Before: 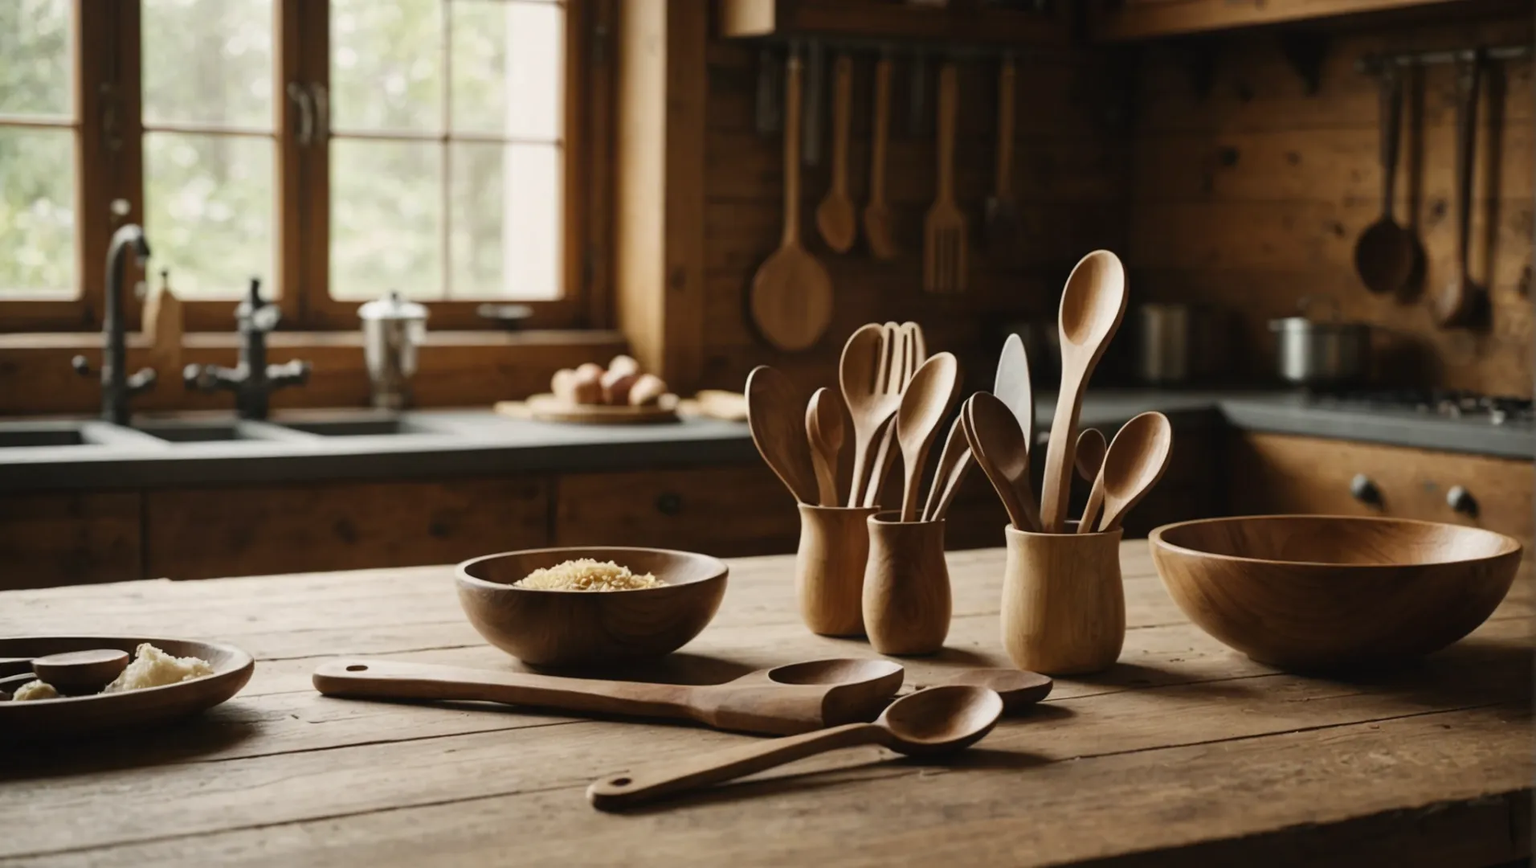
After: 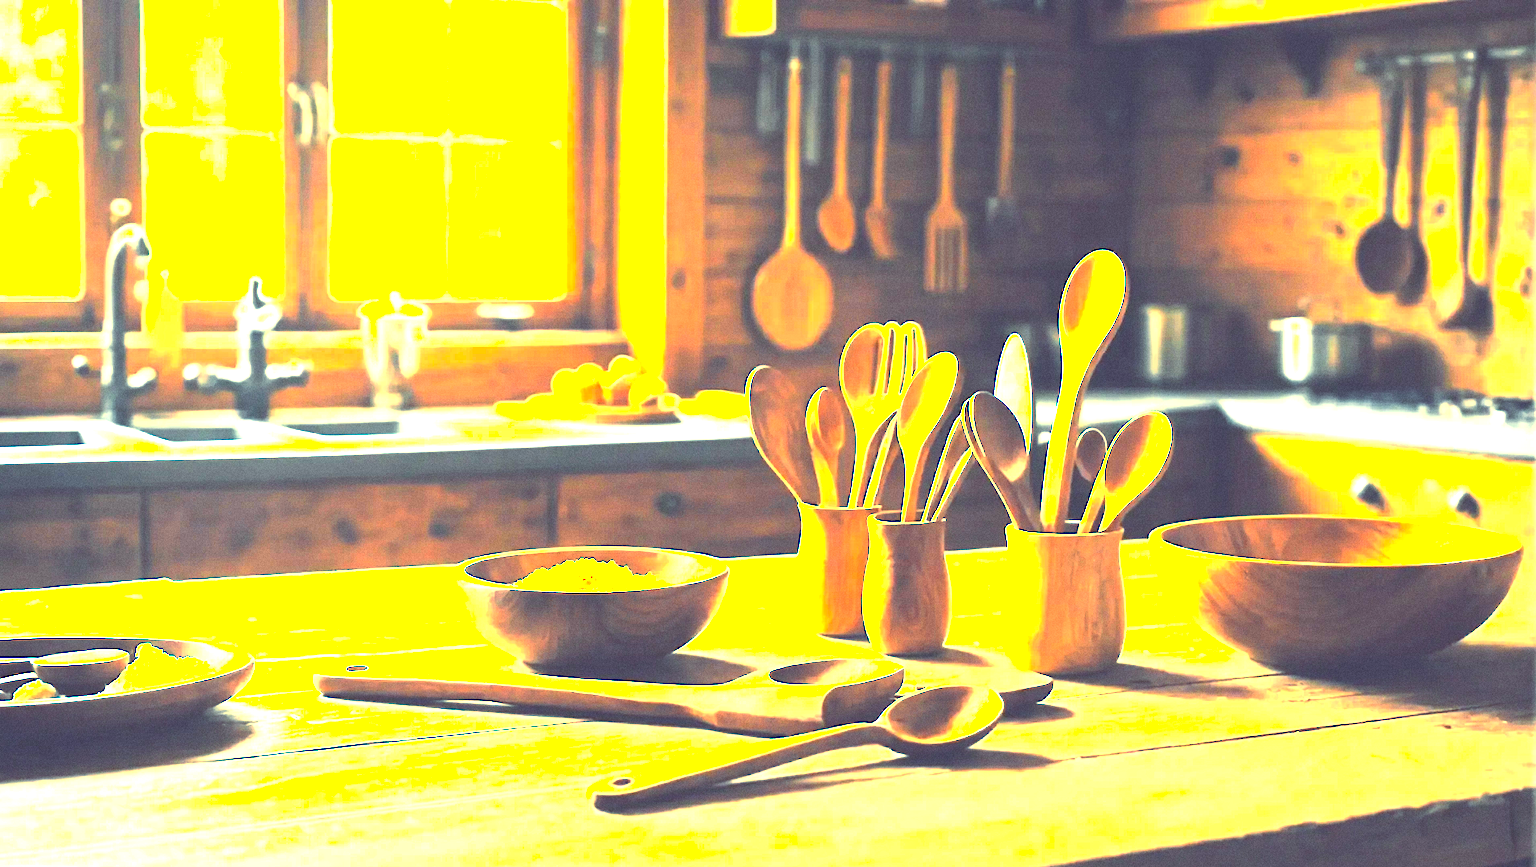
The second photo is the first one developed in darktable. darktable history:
exposure: black level correction 0, exposure 4 EV, compensate exposure bias true, compensate highlight preservation false
contrast brightness saturation: contrast -0.11
color zones: curves: ch0 [(0, 0.511) (0.143, 0.531) (0.286, 0.56) (0.429, 0.5) (0.571, 0.5) (0.714, 0.5) (0.857, 0.5) (1, 0.5)]; ch1 [(0, 0.525) (0.143, 0.705) (0.286, 0.715) (0.429, 0.35) (0.571, 0.35) (0.714, 0.35) (0.857, 0.4) (1, 0.4)]; ch2 [(0, 0.572) (0.143, 0.512) (0.286, 0.473) (0.429, 0.45) (0.571, 0.5) (0.714, 0.5) (0.857, 0.518) (1, 0.518)]
rgb curve: curves: ch0 [(0, 0.186) (0.314, 0.284) (0.576, 0.466) (0.805, 0.691) (0.936, 0.886)]; ch1 [(0, 0.186) (0.314, 0.284) (0.581, 0.534) (0.771, 0.746) (0.936, 0.958)]; ch2 [(0, 0.216) (0.275, 0.39) (1, 1)], mode RGB, independent channels, compensate middle gray true, preserve colors none
grain: on, module defaults
